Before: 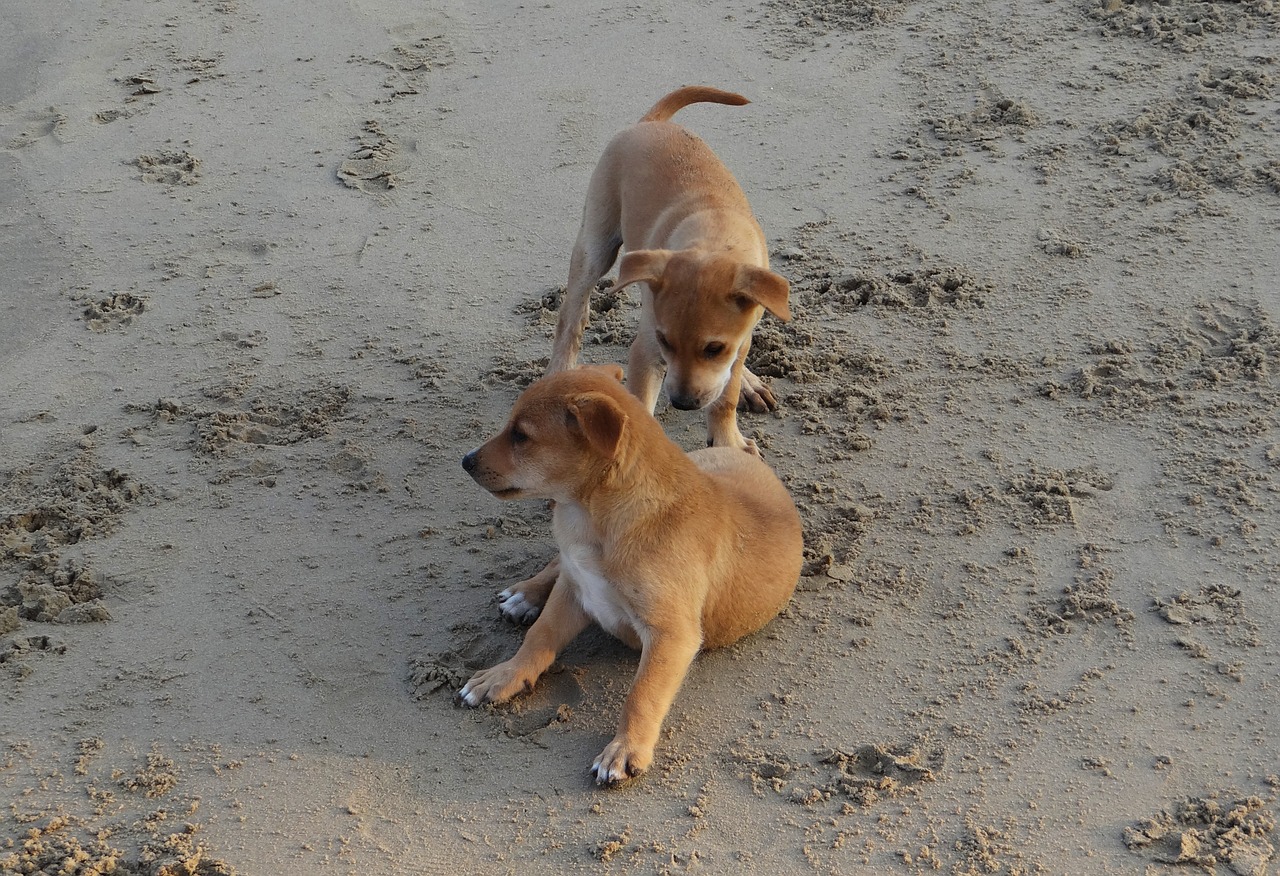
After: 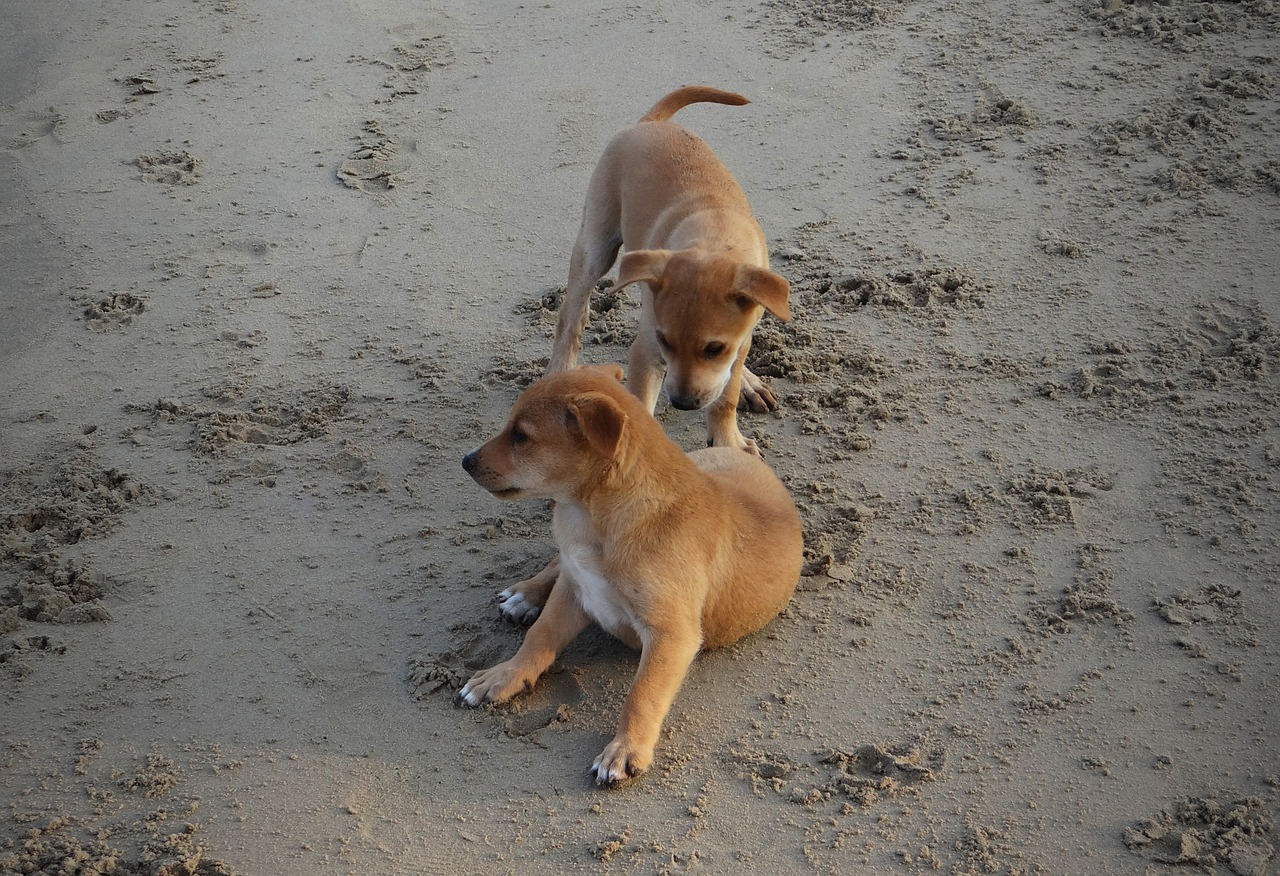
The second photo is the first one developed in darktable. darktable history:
vignetting: fall-off start 72.14%, fall-off radius 108.07%, brightness -0.713, saturation -0.488, center (-0.054, -0.359), width/height ratio 0.729
shadows and highlights: shadows 30.86, highlights 0, soften with gaussian
